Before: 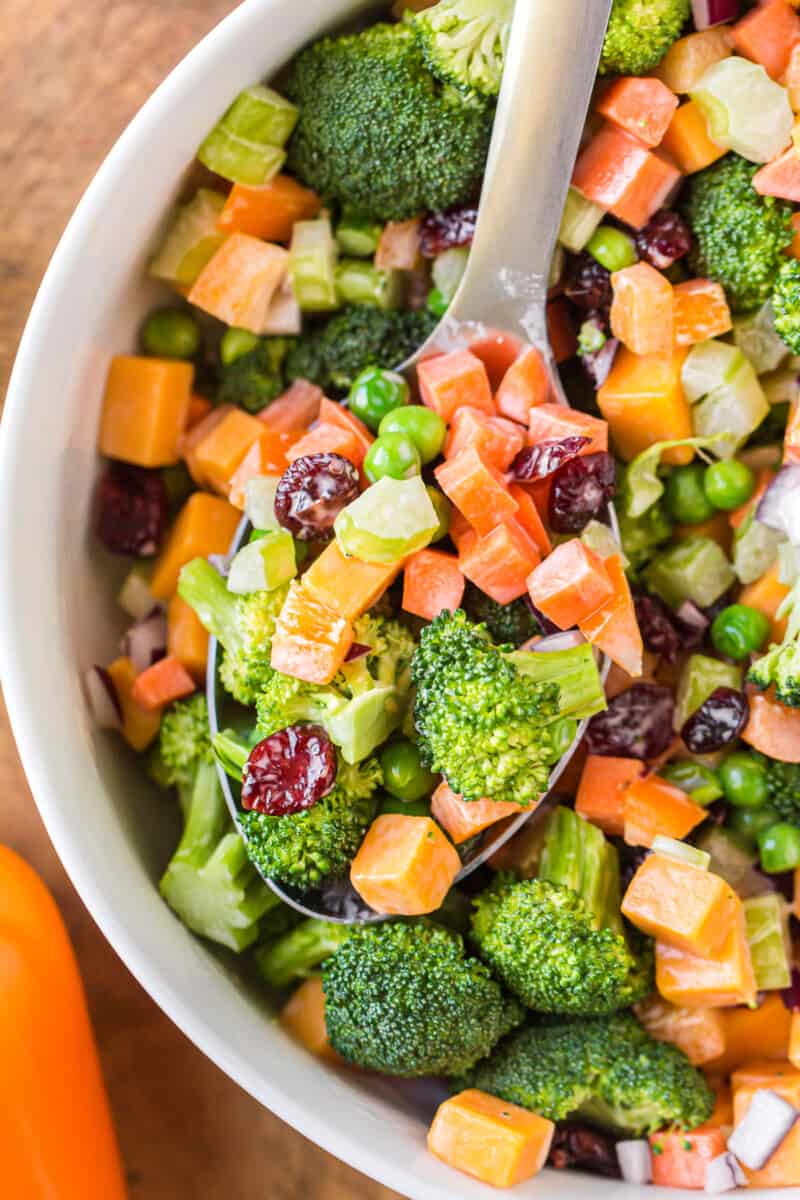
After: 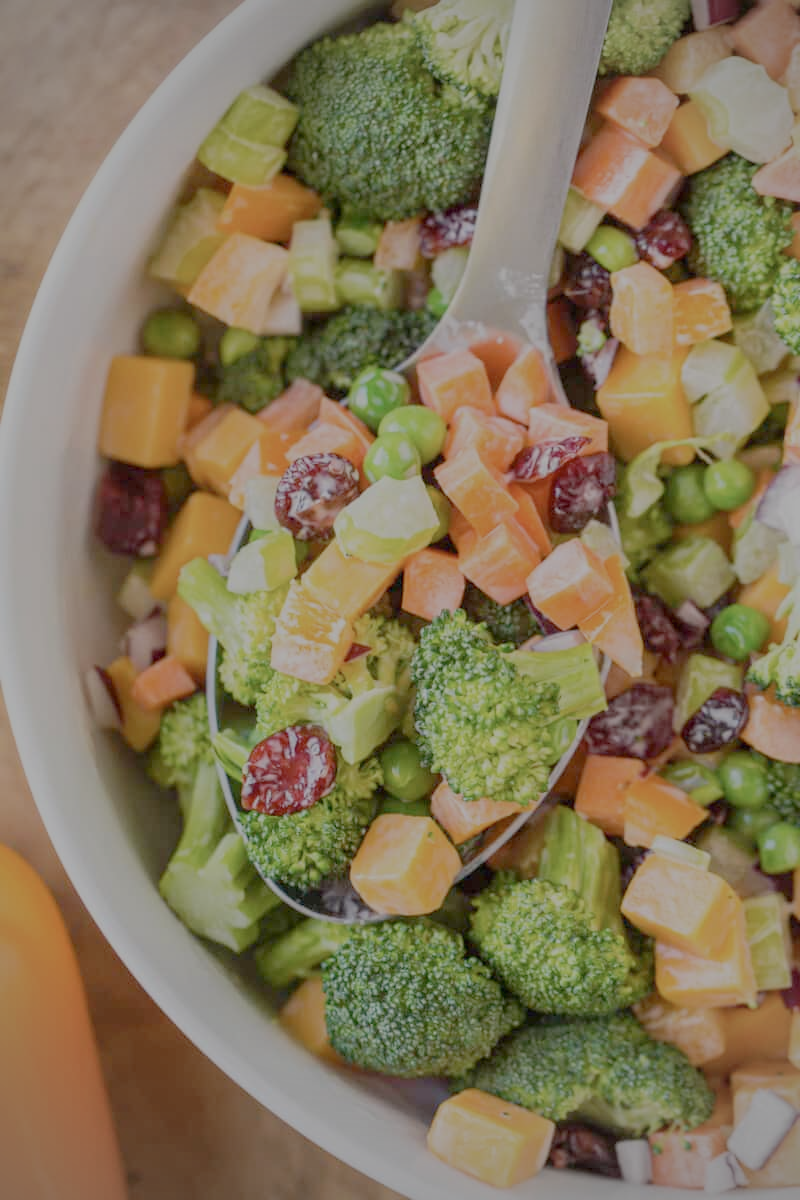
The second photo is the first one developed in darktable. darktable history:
filmic rgb: black relative exposure -15.85 EV, white relative exposure 7.97 EV, hardness 4.12, latitude 49.02%, contrast 0.51, add noise in highlights 0.001, preserve chrominance no, color science v3 (2019), use custom middle-gray values true, contrast in highlights soft
vignetting: fall-off radius 60.84%, brightness -0.442, saturation -0.686
tone curve: curves: ch0 [(0, 0) (0.003, 0.01) (0.011, 0.015) (0.025, 0.023) (0.044, 0.037) (0.069, 0.055) (0.1, 0.08) (0.136, 0.114) (0.177, 0.155) (0.224, 0.201) (0.277, 0.254) (0.335, 0.319) (0.399, 0.387) (0.468, 0.459) (0.543, 0.544) (0.623, 0.634) (0.709, 0.731) (0.801, 0.827) (0.898, 0.921) (1, 1)], preserve colors none
